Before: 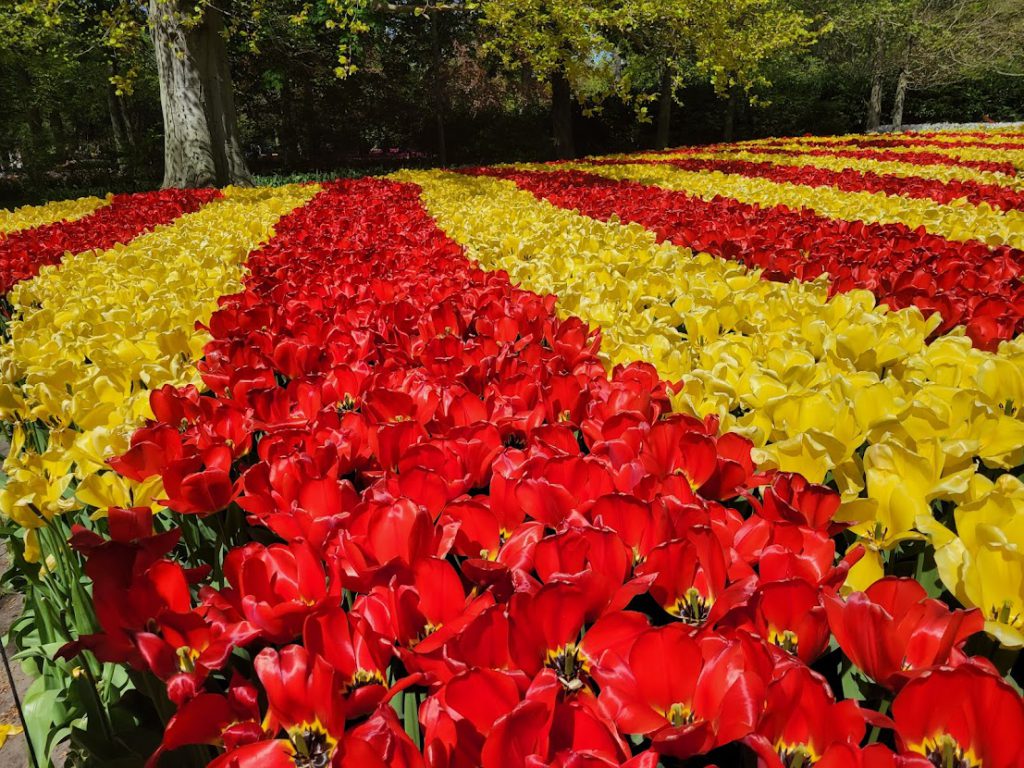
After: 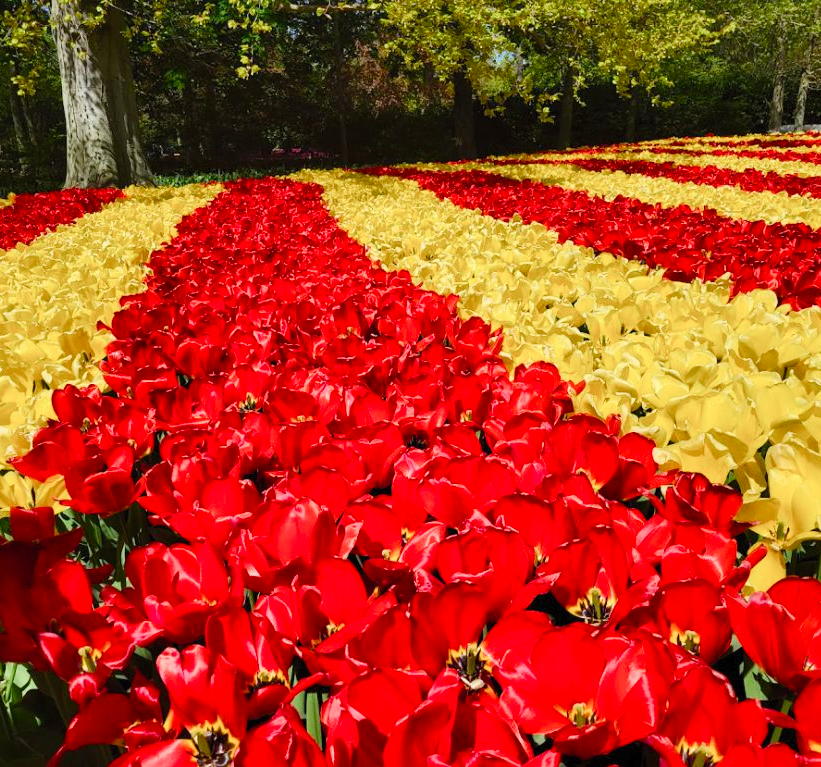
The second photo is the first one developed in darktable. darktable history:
color balance rgb: perceptual saturation grading › global saturation 20%, perceptual saturation grading › highlights -49.918%, perceptual saturation grading › shadows 23.94%
contrast brightness saturation: contrast 0.199, brightness 0.168, saturation 0.223
crop and rotate: left 9.591%, right 10.15%
